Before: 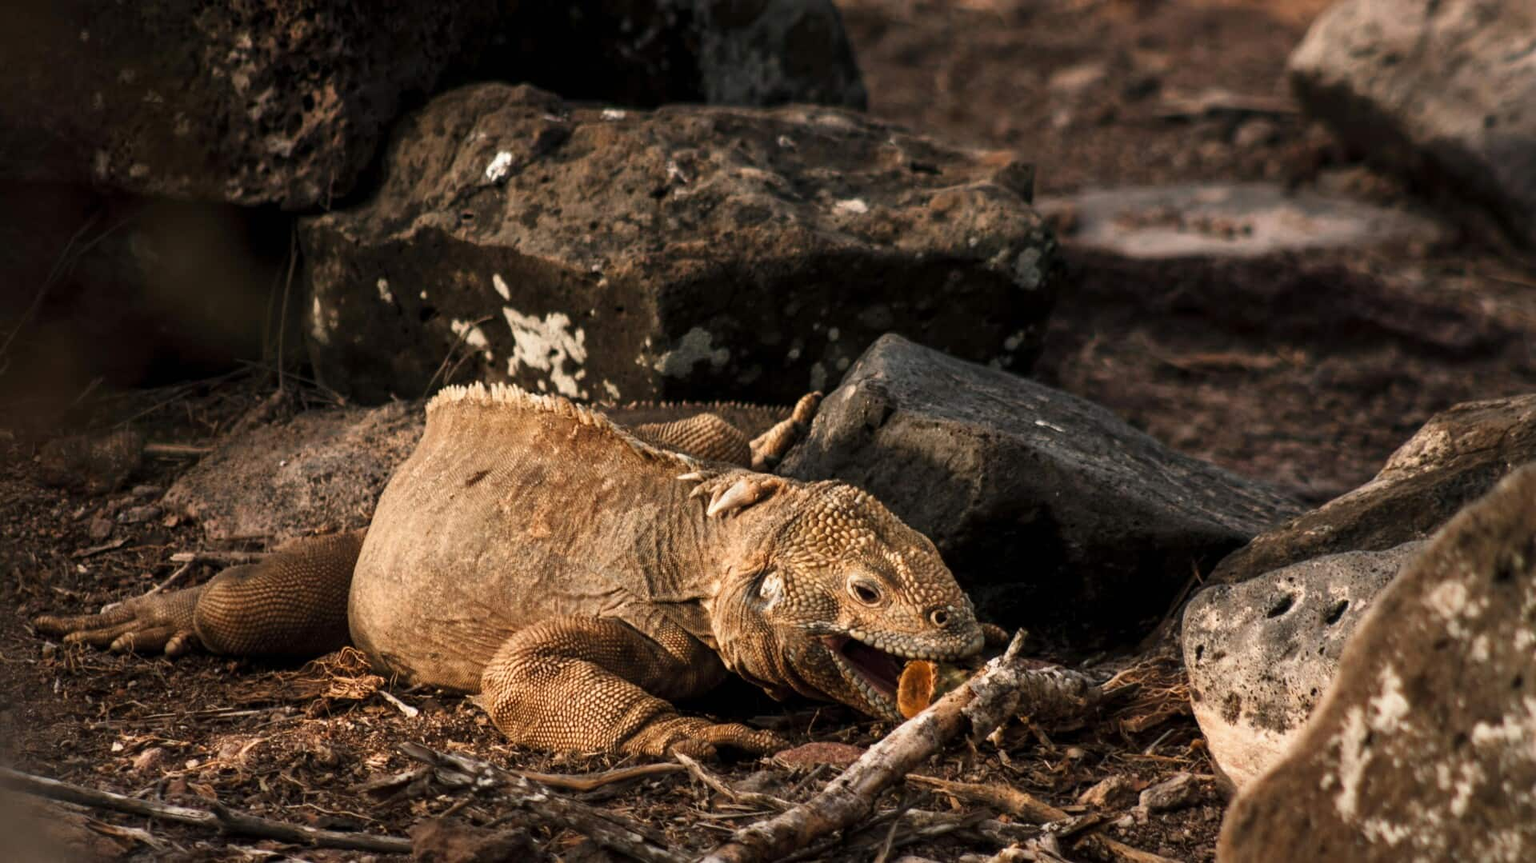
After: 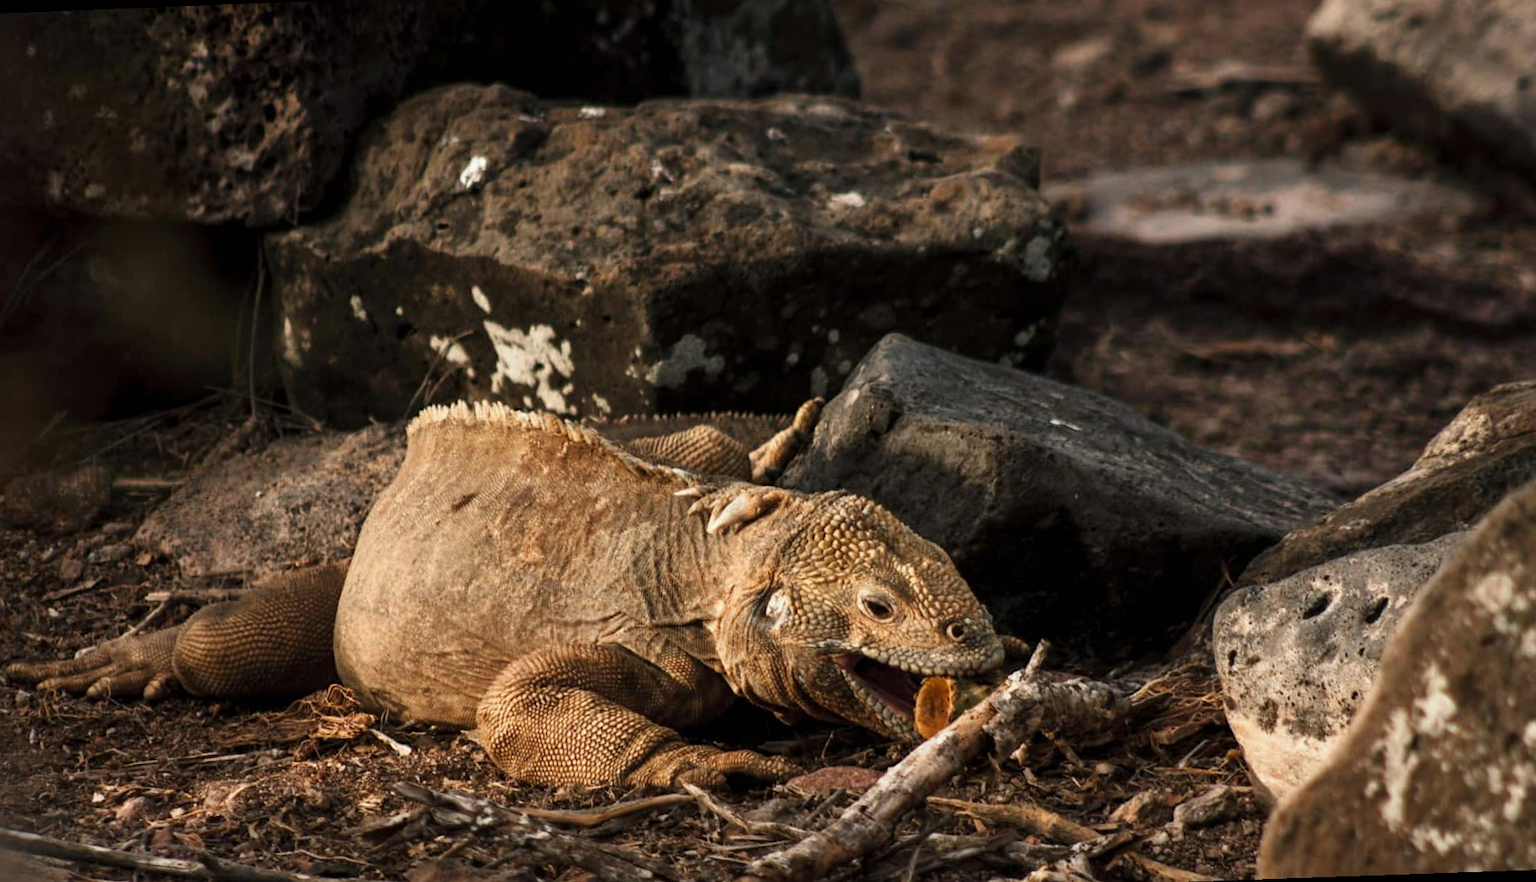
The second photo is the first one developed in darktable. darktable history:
white balance: red 0.978, blue 0.999
rotate and perspective: rotation -2.12°, lens shift (vertical) 0.009, lens shift (horizontal) -0.008, automatic cropping original format, crop left 0.036, crop right 0.964, crop top 0.05, crop bottom 0.959
